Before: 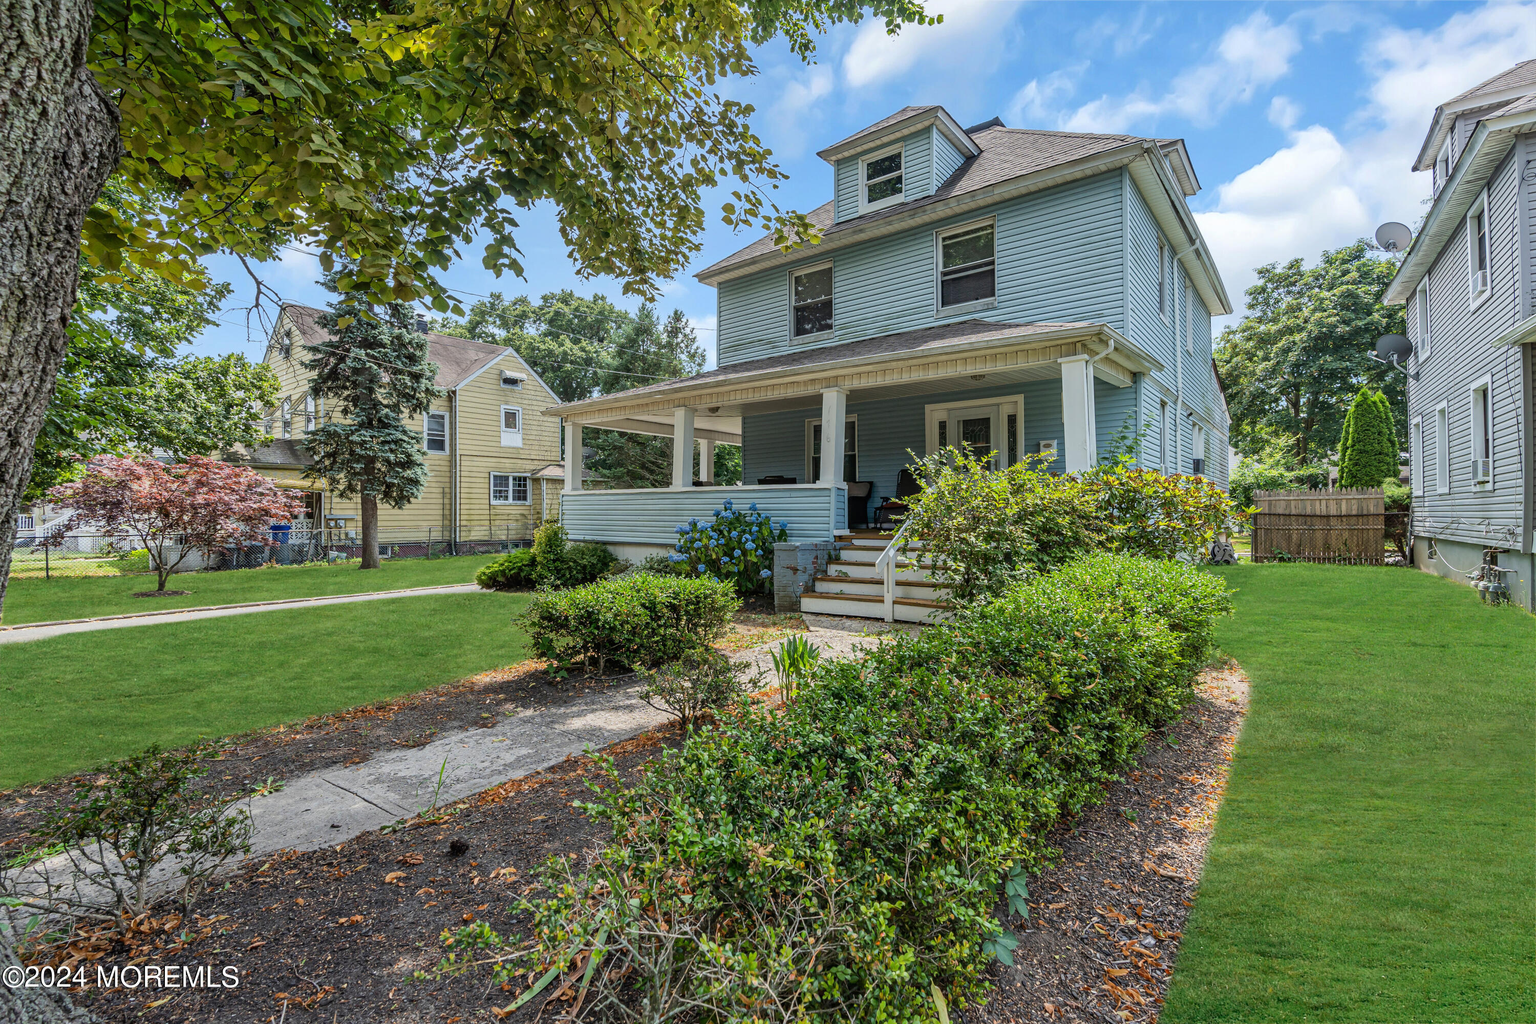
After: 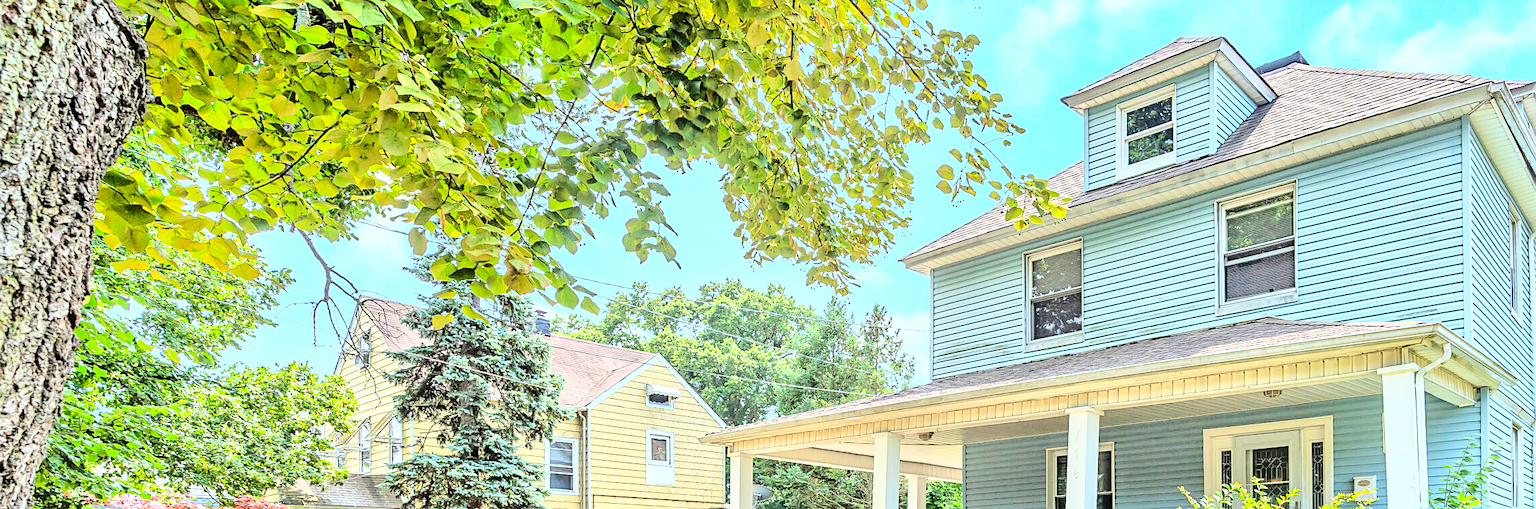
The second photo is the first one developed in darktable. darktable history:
base curve: curves: ch0 [(0, 0) (0.028, 0.03) (0.121, 0.232) (0.46, 0.748) (0.859, 0.968) (1, 1)]
crop: left 0.582%, top 7.63%, right 23.222%, bottom 54.437%
sharpen: on, module defaults
local contrast: highlights 104%, shadows 102%, detail 119%, midtone range 0.2
tone equalizer: -7 EV 0.154 EV, -6 EV 0.578 EV, -5 EV 1.18 EV, -4 EV 1.31 EV, -3 EV 1.14 EV, -2 EV 0.6 EV, -1 EV 0.149 EV
exposure: compensate highlight preservation false
contrast brightness saturation: contrast 0.24, brightness 0.263, saturation 0.374
